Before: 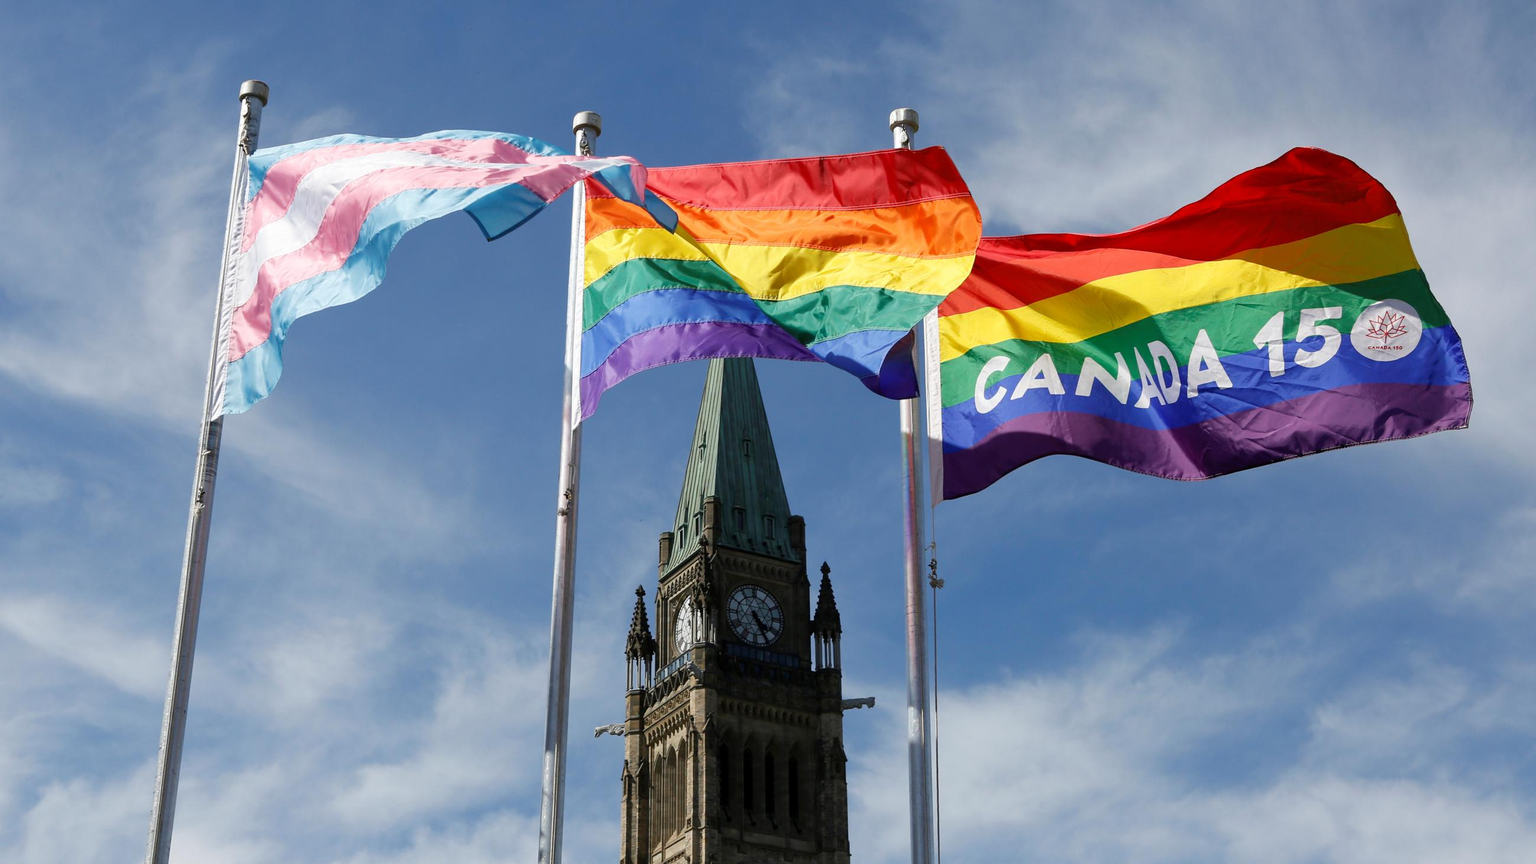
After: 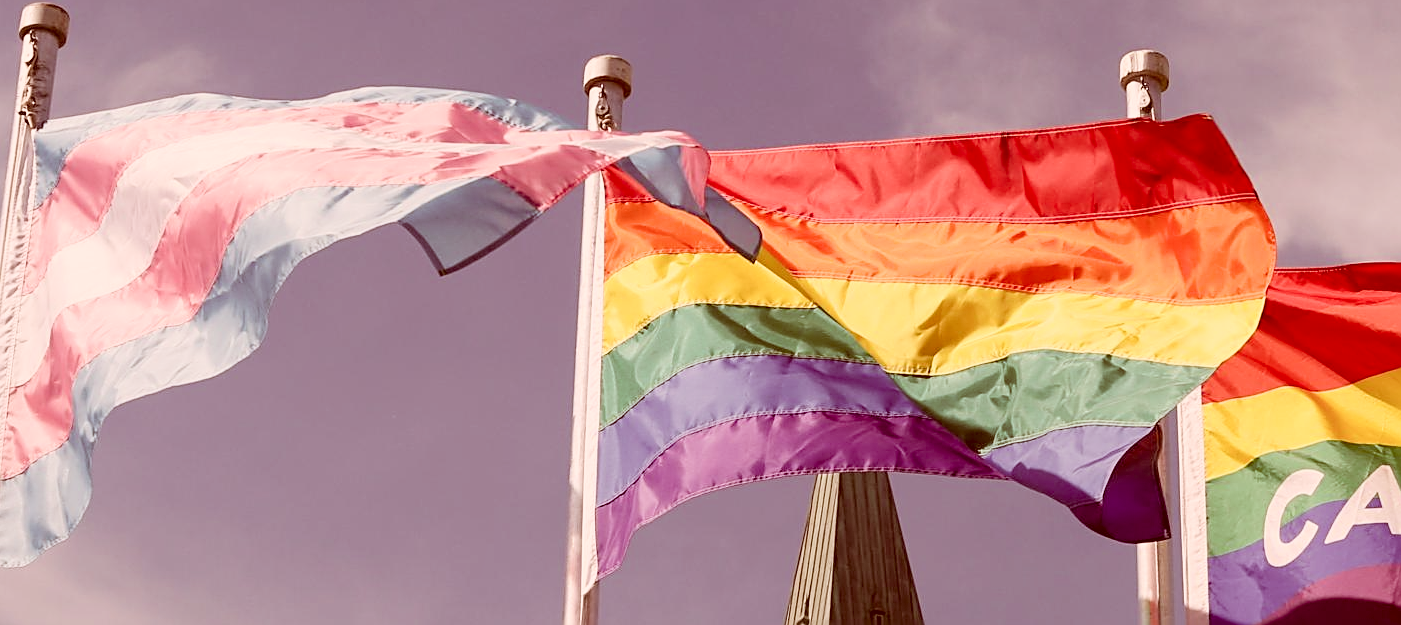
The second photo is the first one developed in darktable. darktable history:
sharpen: on, module defaults
tone equalizer: mask exposure compensation -0.503 EV
color correction: highlights a* 9.06, highlights b* 8.53, shadows a* 39.47, shadows b* 39.4, saturation 0.772
crop: left 14.881%, top 9.102%, right 31.199%, bottom 48.082%
exposure: exposure 0.561 EV, compensate highlight preservation false
filmic rgb: middle gray luminance 18.22%, black relative exposure -11.26 EV, white relative exposure 3.71 EV, target black luminance 0%, hardness 5.84, latitude 57.95%, contrast 0.965, shadows ↔ highlights balance 49.21%
